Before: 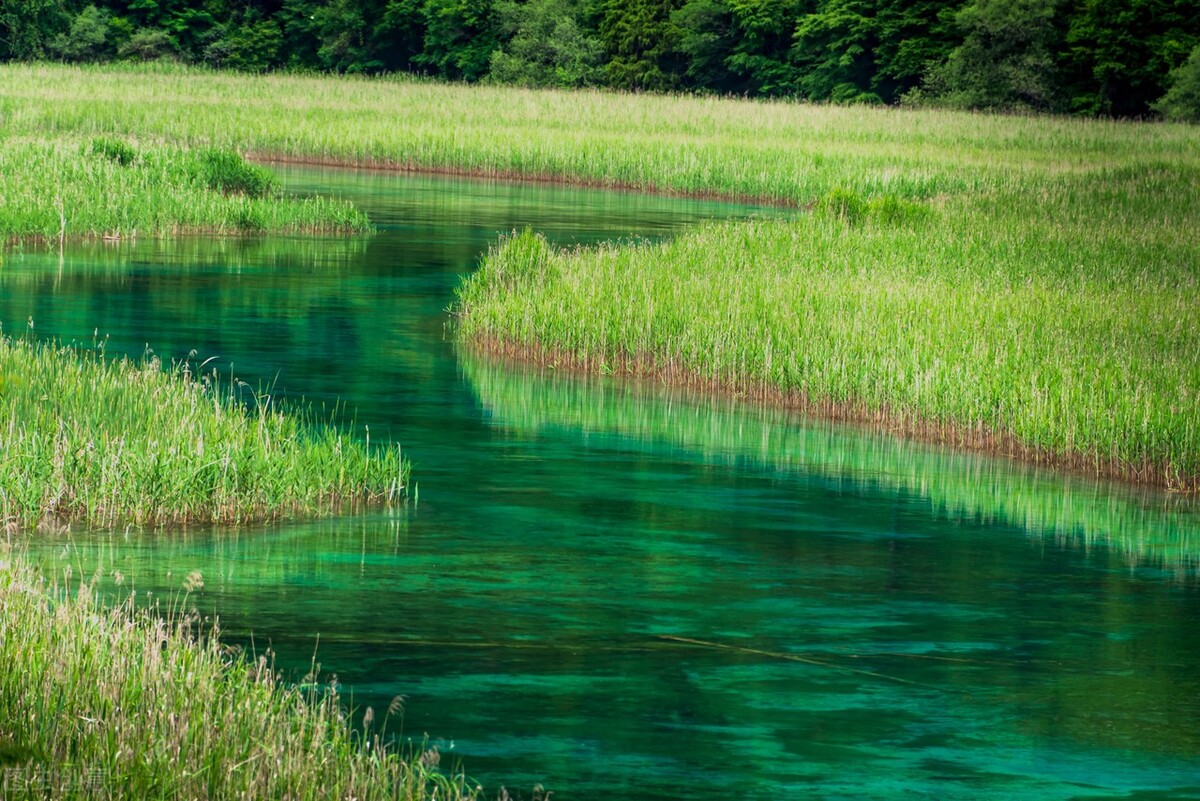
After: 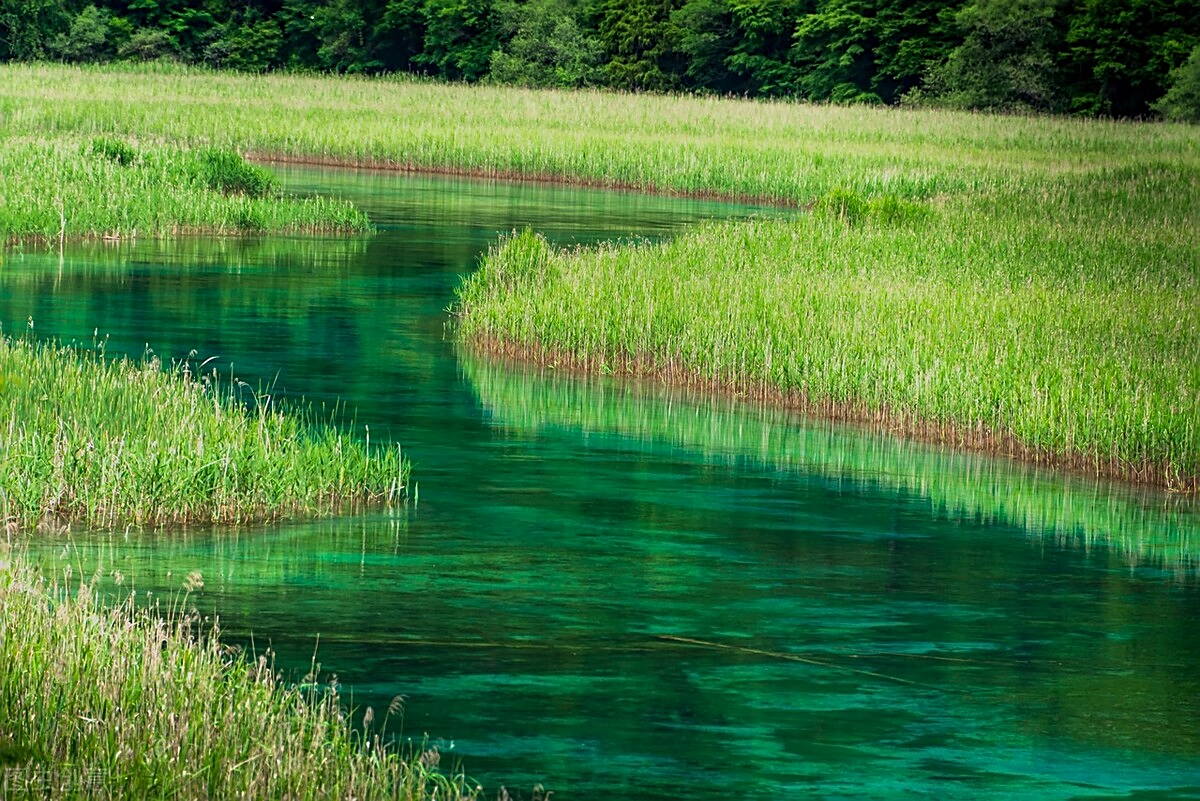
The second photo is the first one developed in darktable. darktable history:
sharpen: on, module defaults
color zones: curves: ch1 [(0, 0.513) (0.143, 0.524) (0.286, 0.511) (0.429, 0.506) (0.571, 0.503) (0.714, 0.503) (0.857, 0.508) (1, 0.513)]
